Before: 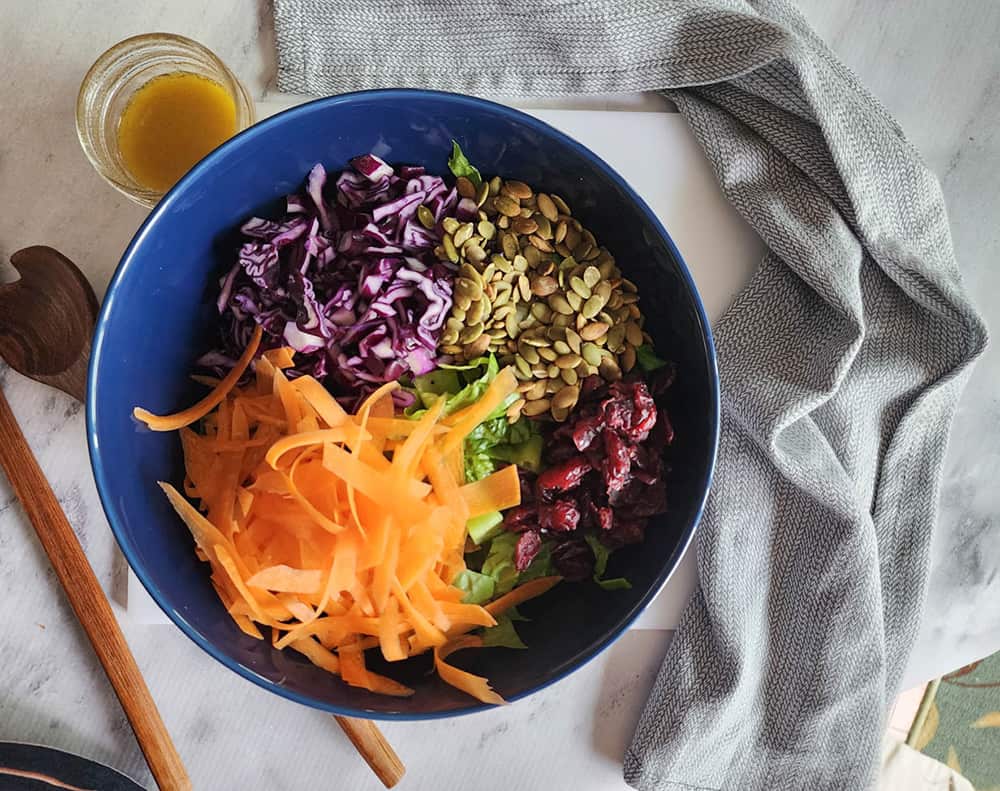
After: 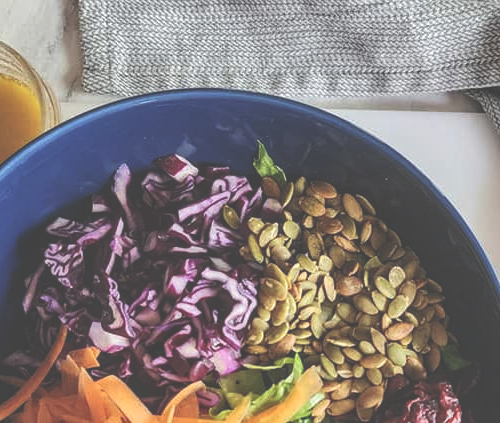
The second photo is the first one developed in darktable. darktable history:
local contrast: highlights 55%, shadows 52%, detail 130%, midtone range 0.452
crop: left 19.556%, right 30.401%, bottom 46.458%
exposure: black level correction -0.062, exposure -0.05 EV, compensate highlight preservation false
